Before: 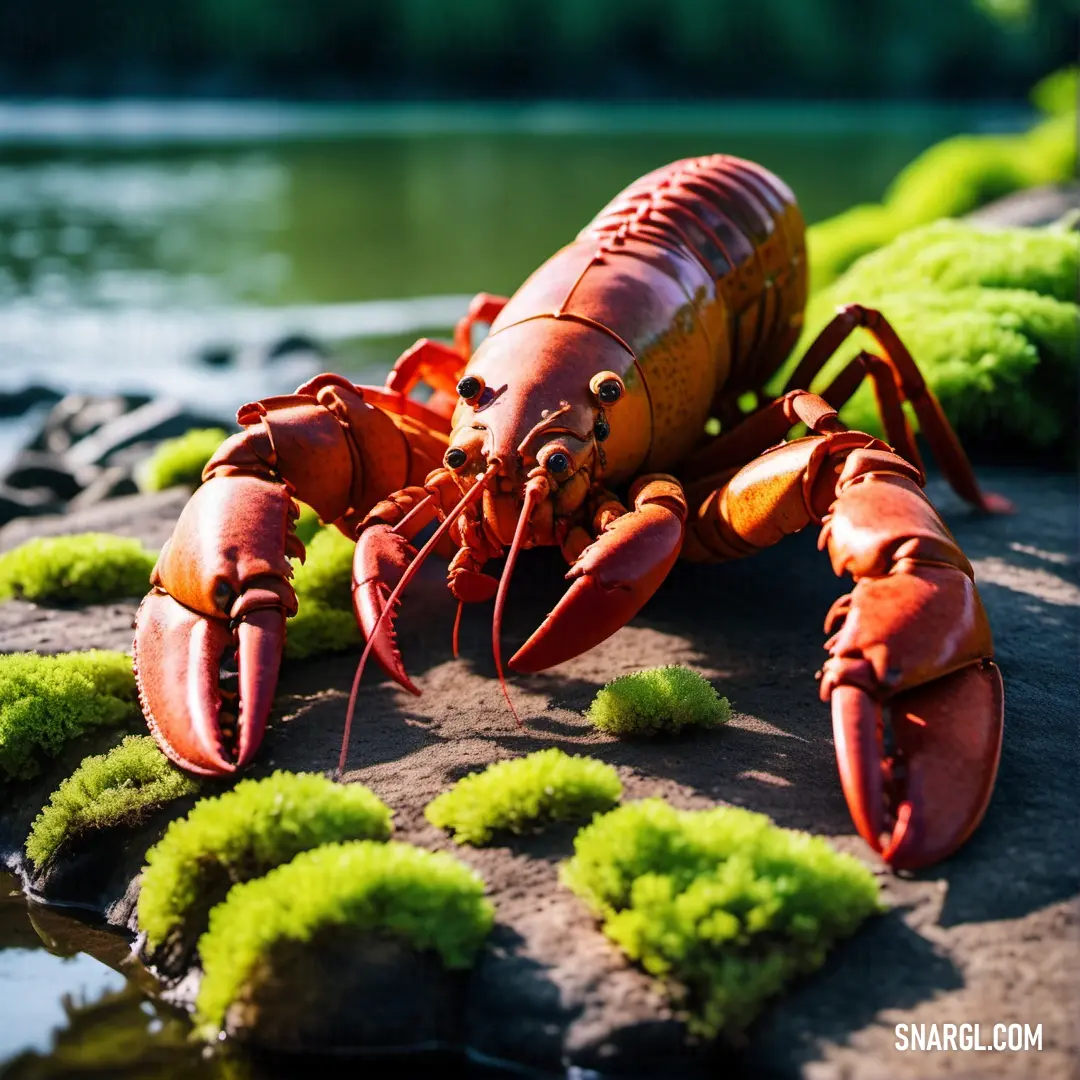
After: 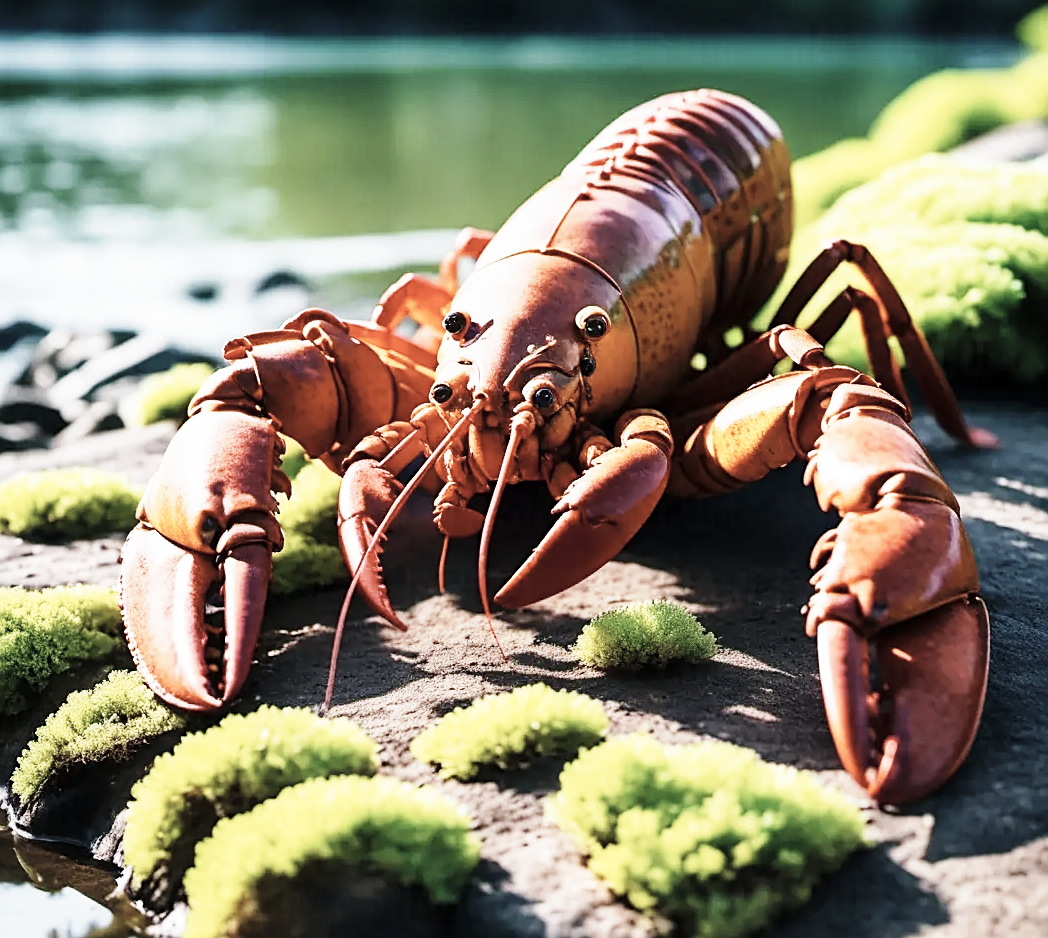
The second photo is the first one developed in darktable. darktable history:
tone curve: curves: ch1 [(0, 0) (0.214, 0.291) (0.372, 0.44) (0.463, 0.476) (0.498, 0.502) (0.521, 0.531) (1, 1)]; ch2 [(0, 0) (0.456, 0.447) (0.5, 0.5) (0.547, 0.557) (0.592, 0.57) (0.631, 0.602) (1, 1)], preserve colors none
sharpen: on, module defaults
base curve: curves: ch0 [(0, 0) (0.018, 0.026) (0.143, 0.37) (0.33, 0.731) (0.458, 0.853) (0.735, 0.965) (0.905, 0.986) (1, 1)], preserve colors none
crop: left 1.364%, top 6.088%, right 1.577%, bottom 6.992%
color correction: highlights b* -0.012, saturation 0.552
